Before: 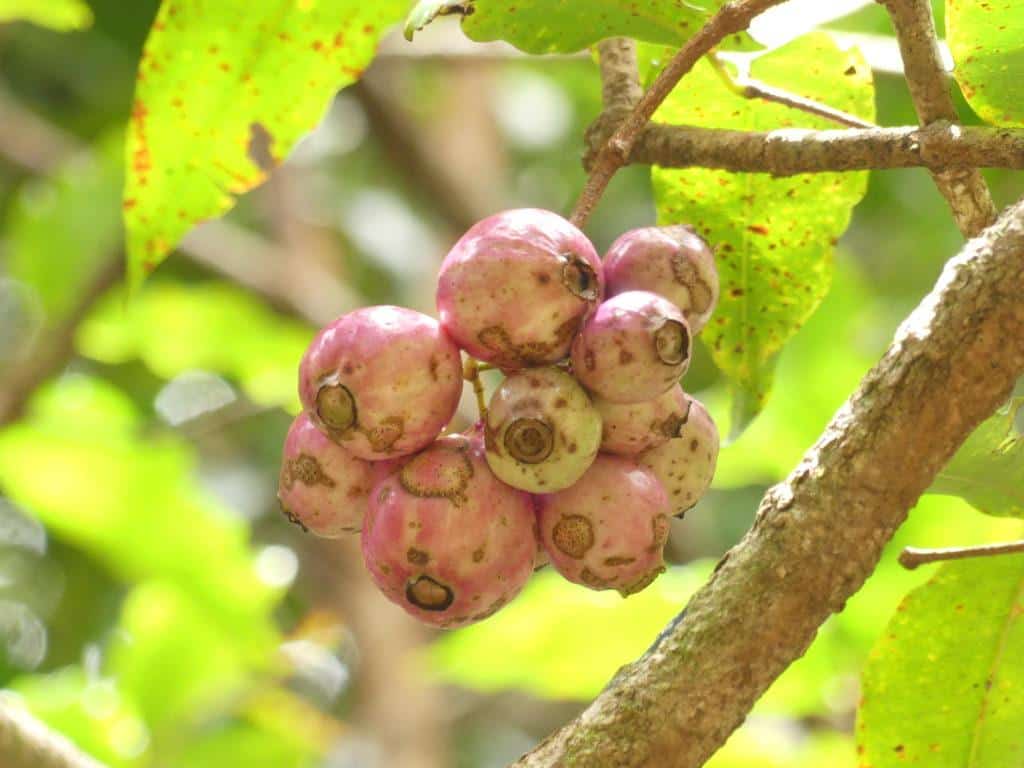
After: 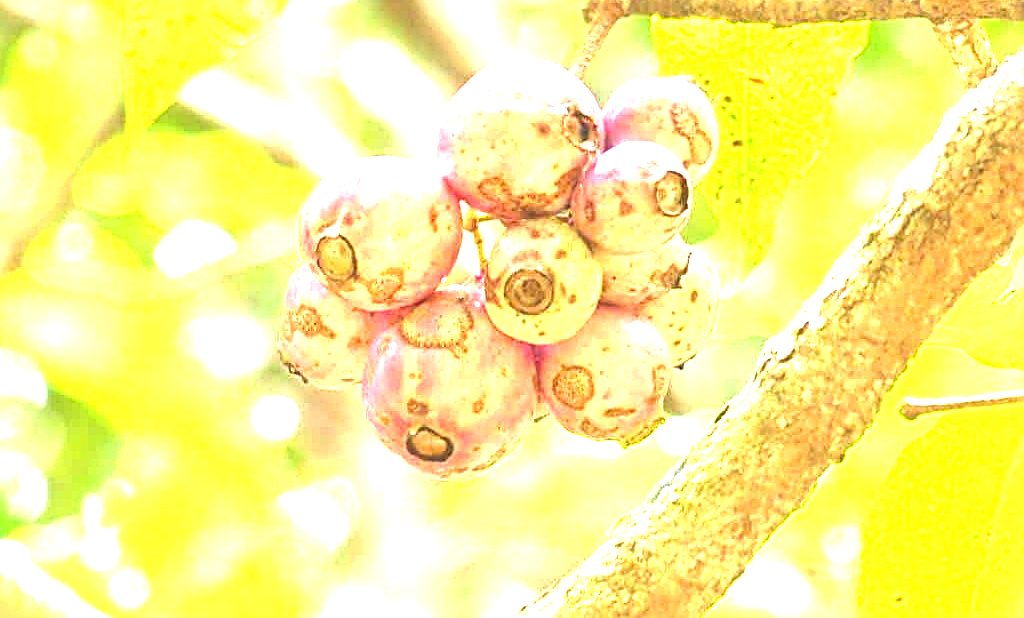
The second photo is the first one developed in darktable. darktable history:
exposure: exposure 2.239 EV, compensate exposure bias true, compensate highlight preservation false
sharpen: radius 2.593, amount 0.685
crop and rotate: top 19.41%
